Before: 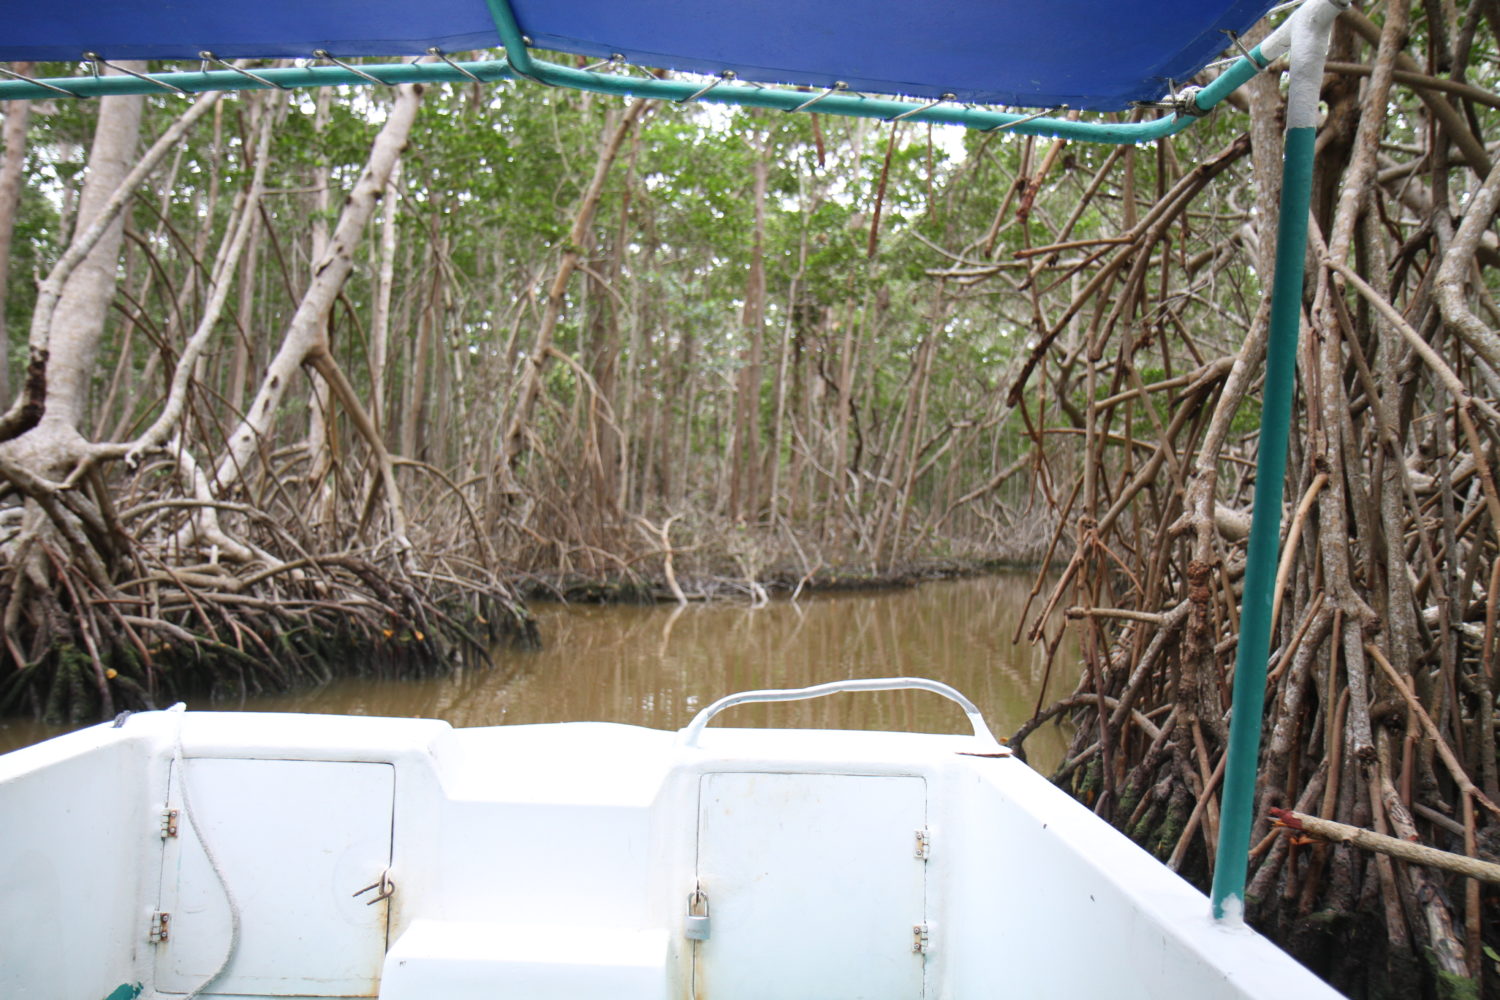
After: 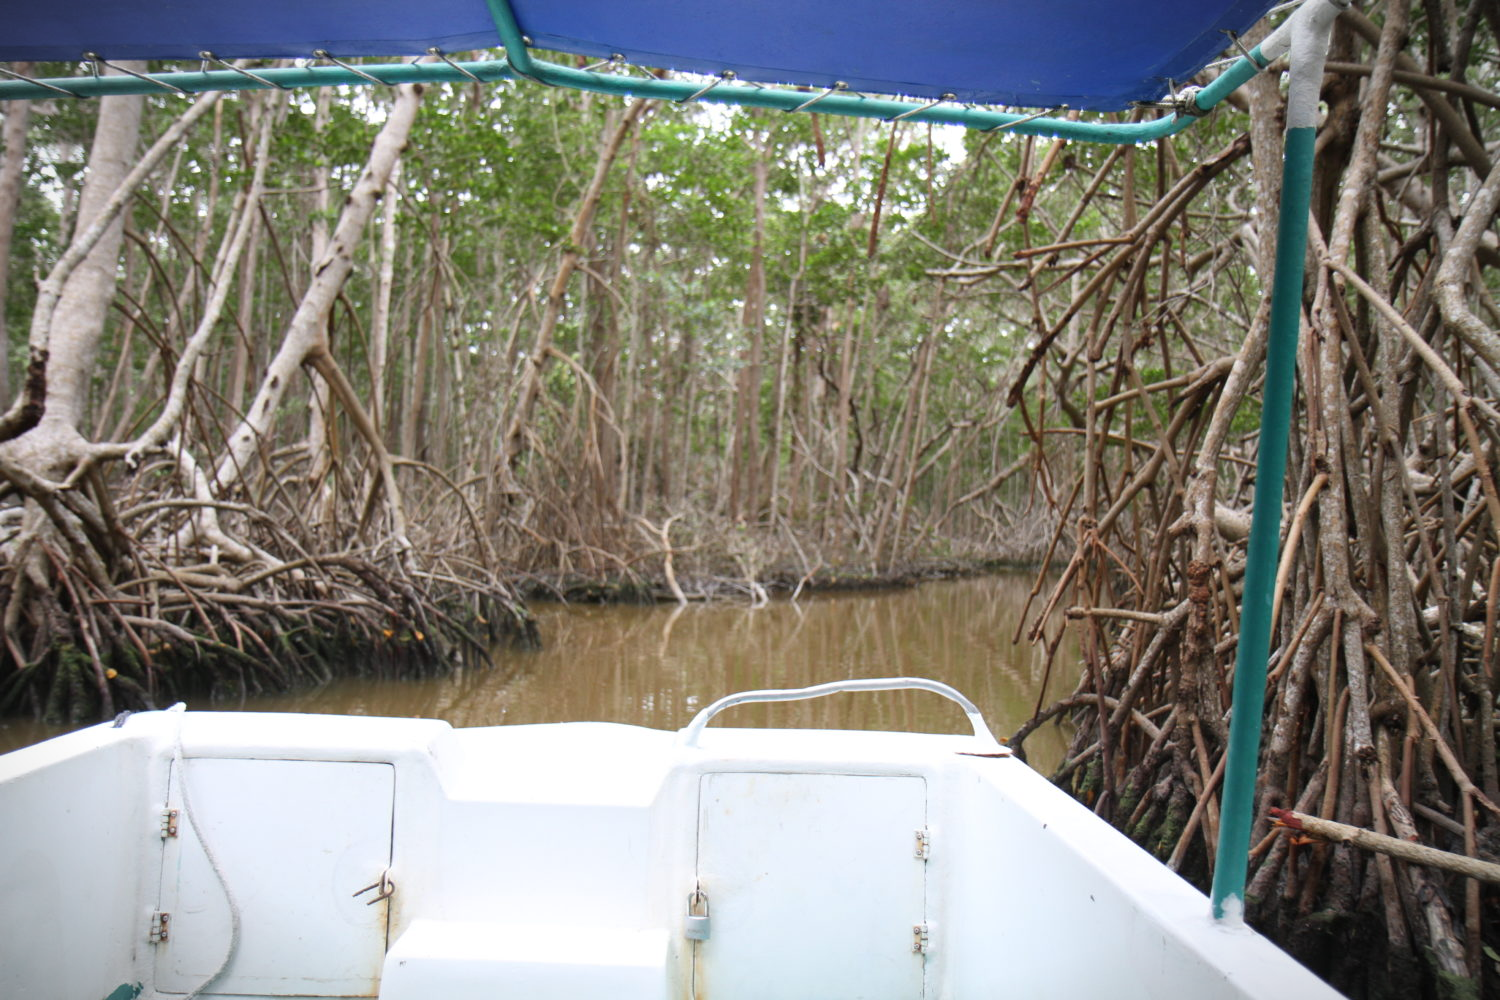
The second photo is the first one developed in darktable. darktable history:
vignetting: fall-off start 99.24%, width/height ratio 1.324
